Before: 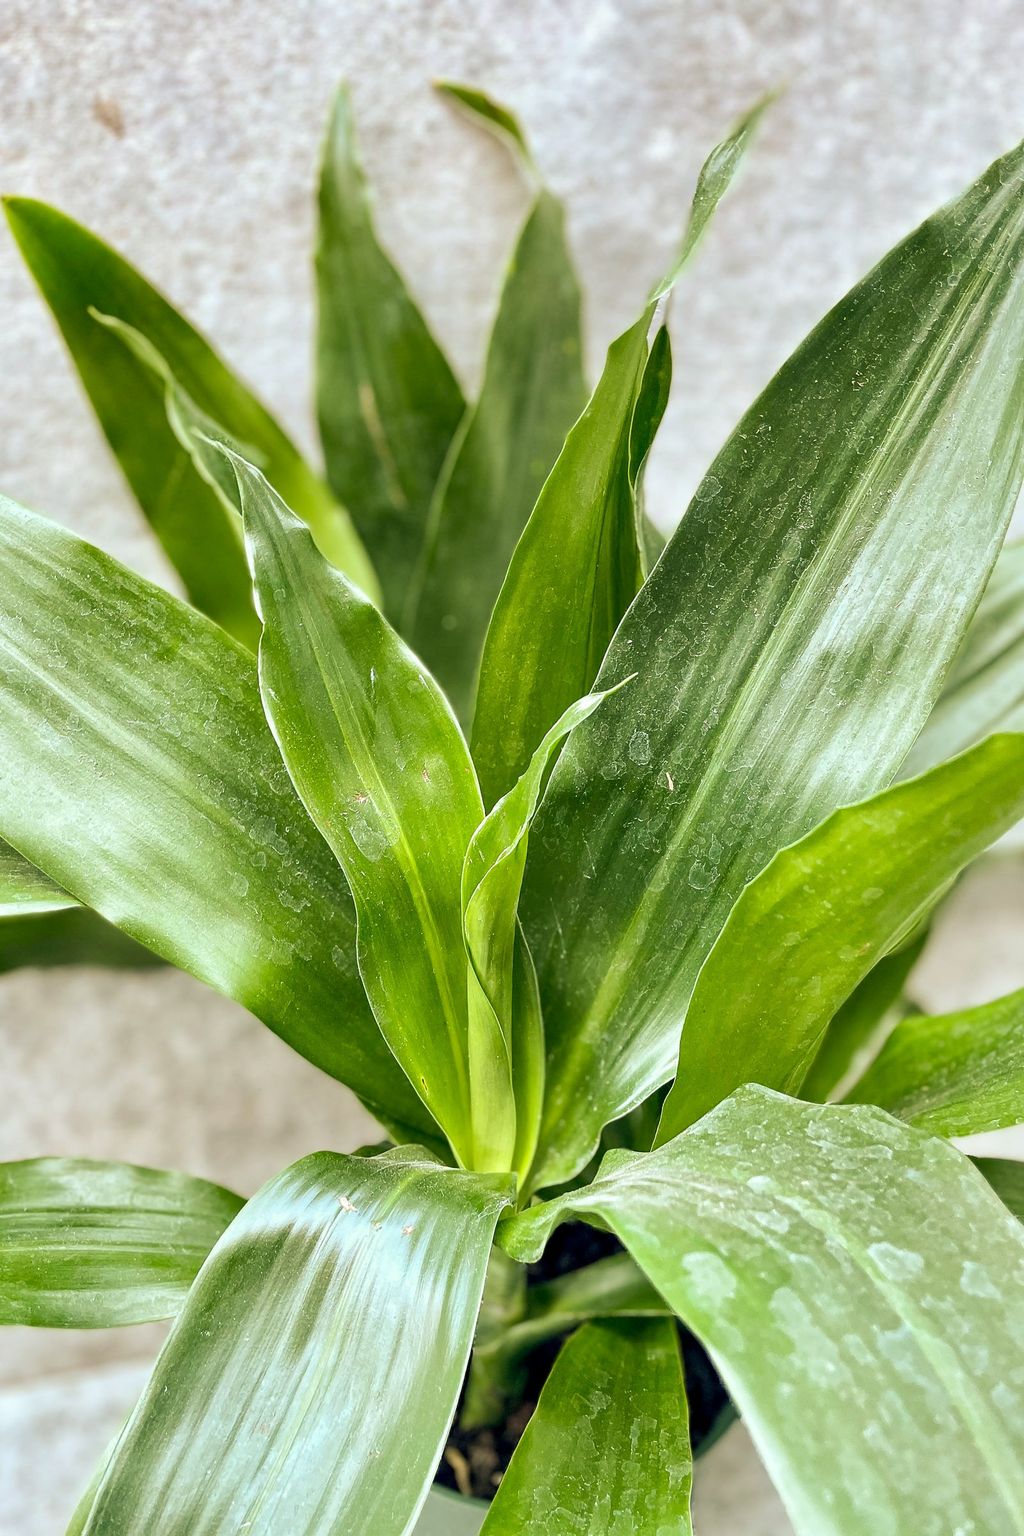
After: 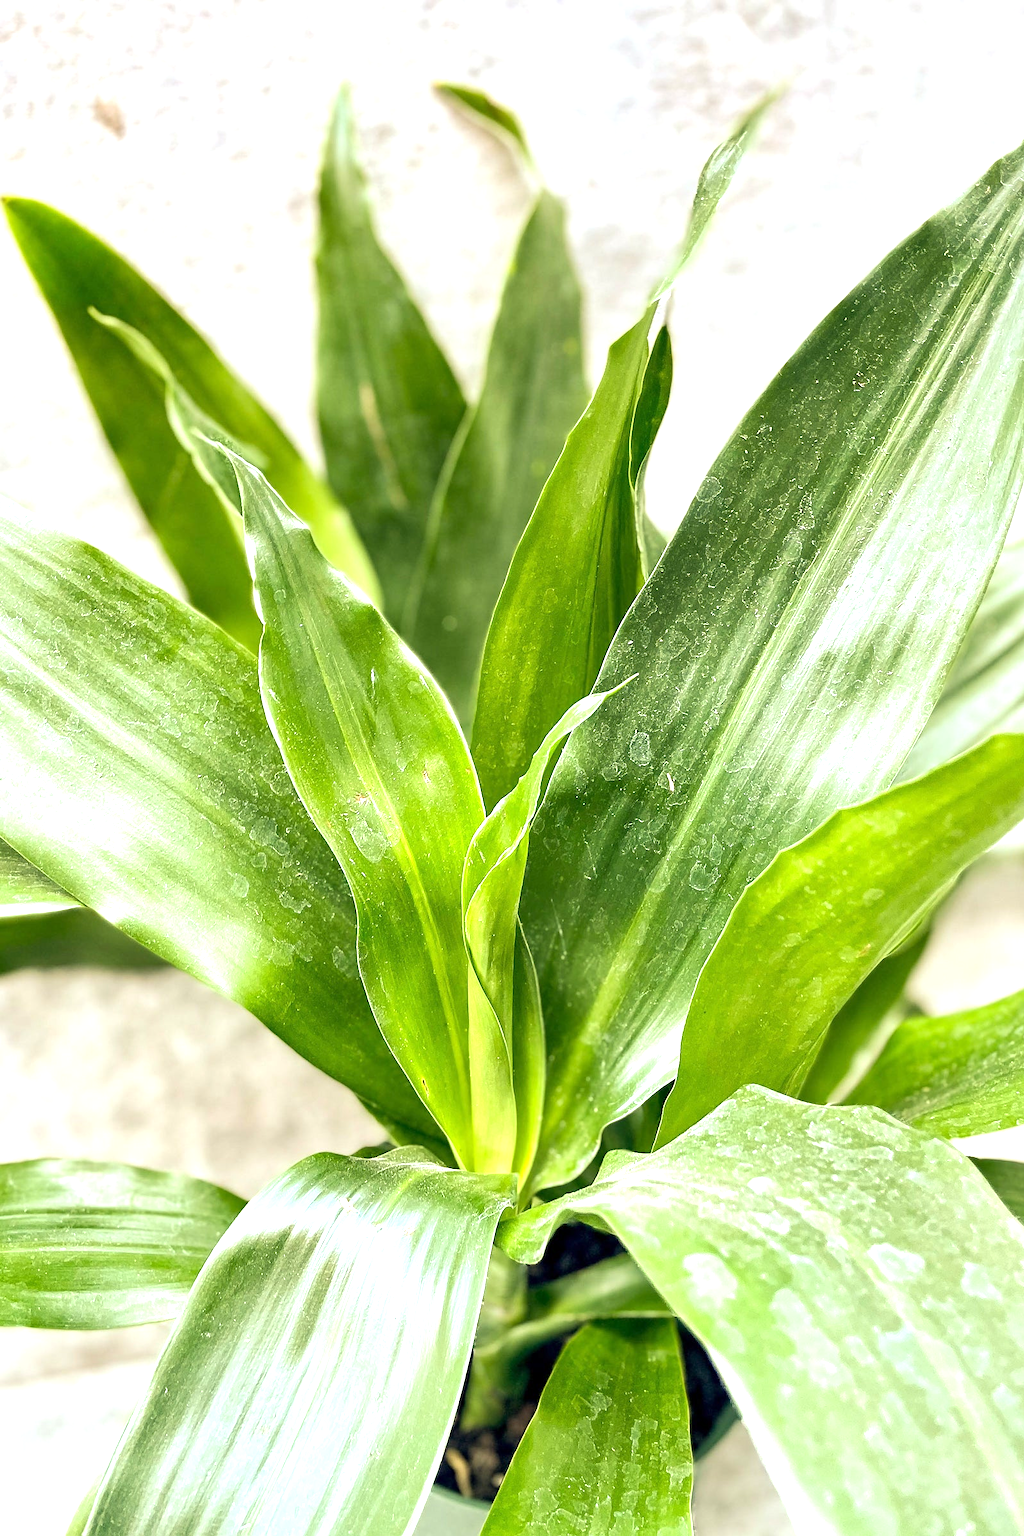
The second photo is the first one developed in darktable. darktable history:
crop: bottom 0.071%
exposure: exposure 0.77 EV, compensate highlight preservation false
